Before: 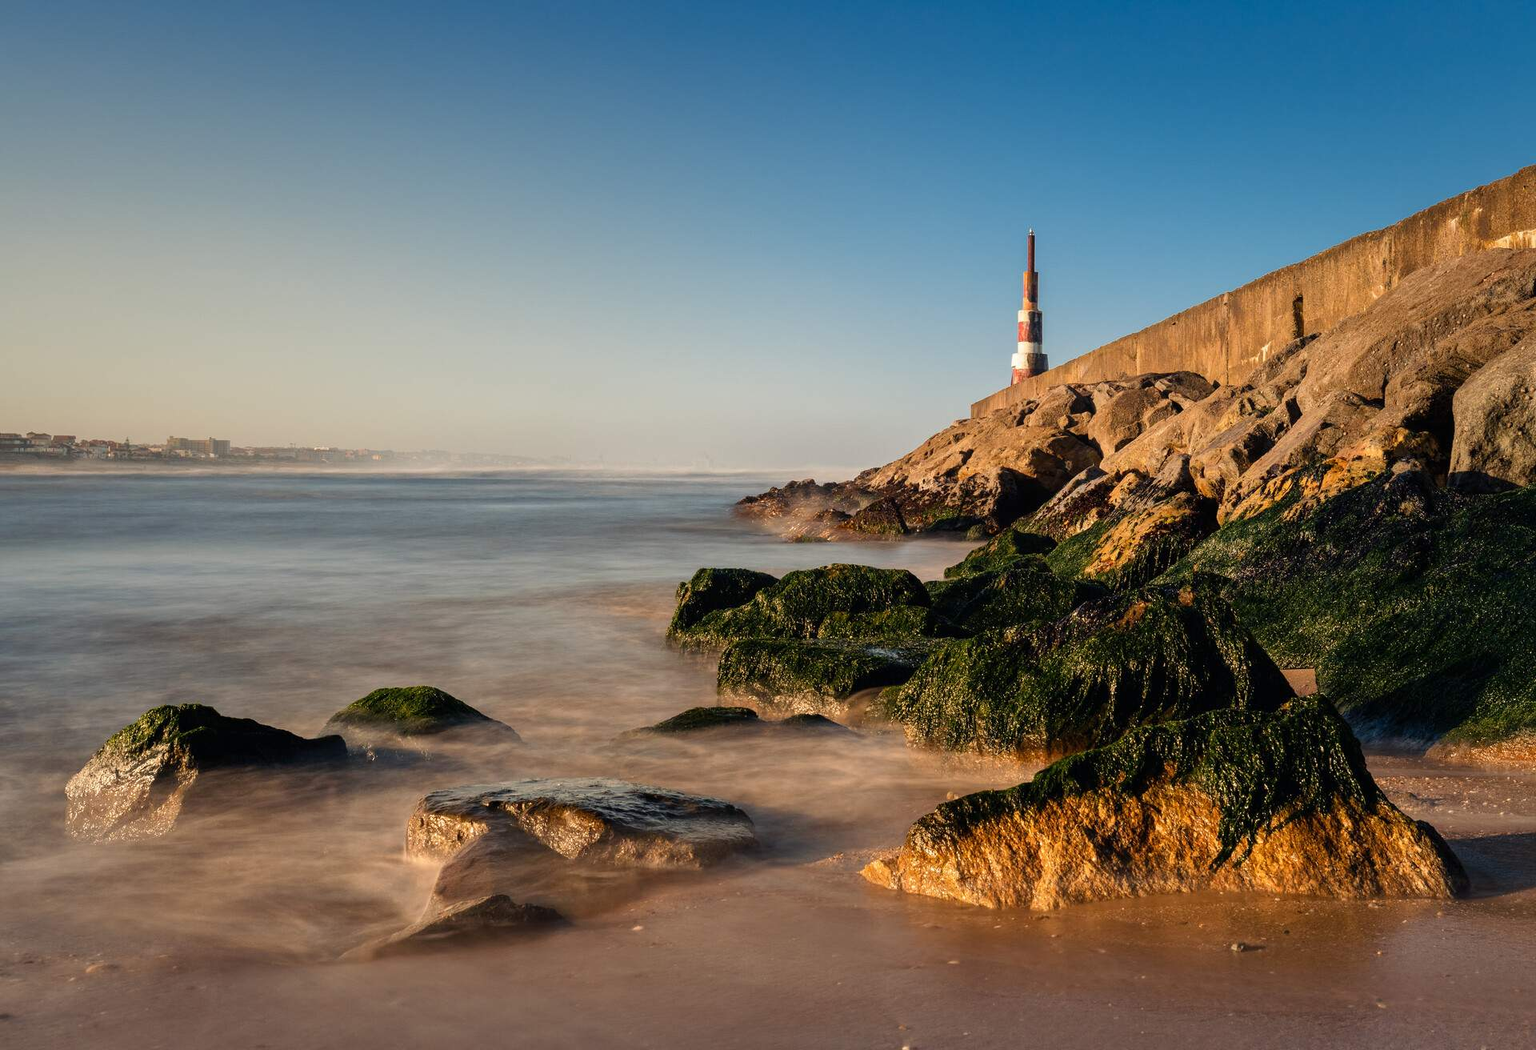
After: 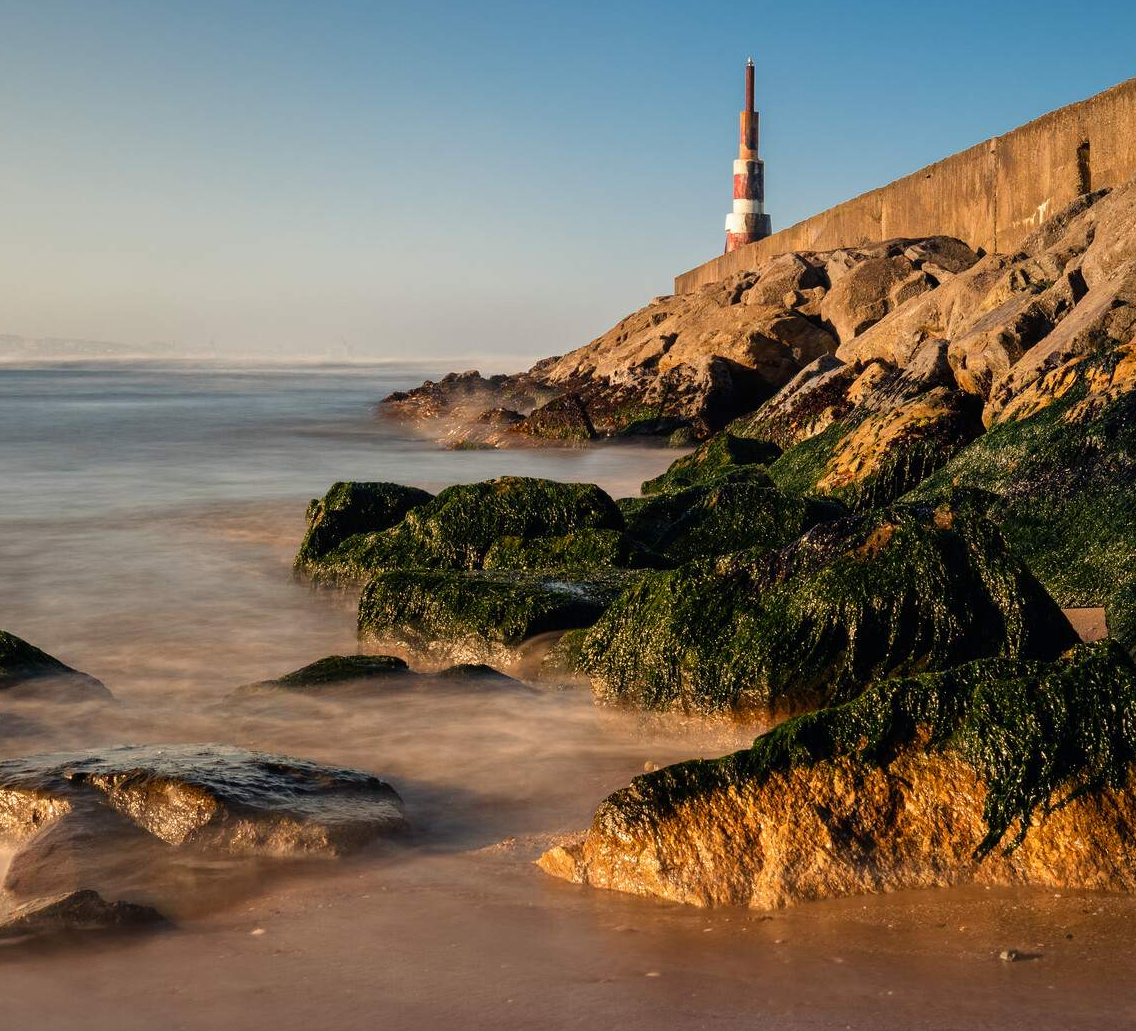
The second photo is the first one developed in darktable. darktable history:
crop and rotate: left 28.109%, top 17.388%, right 12.682%, bottom 4.008%
